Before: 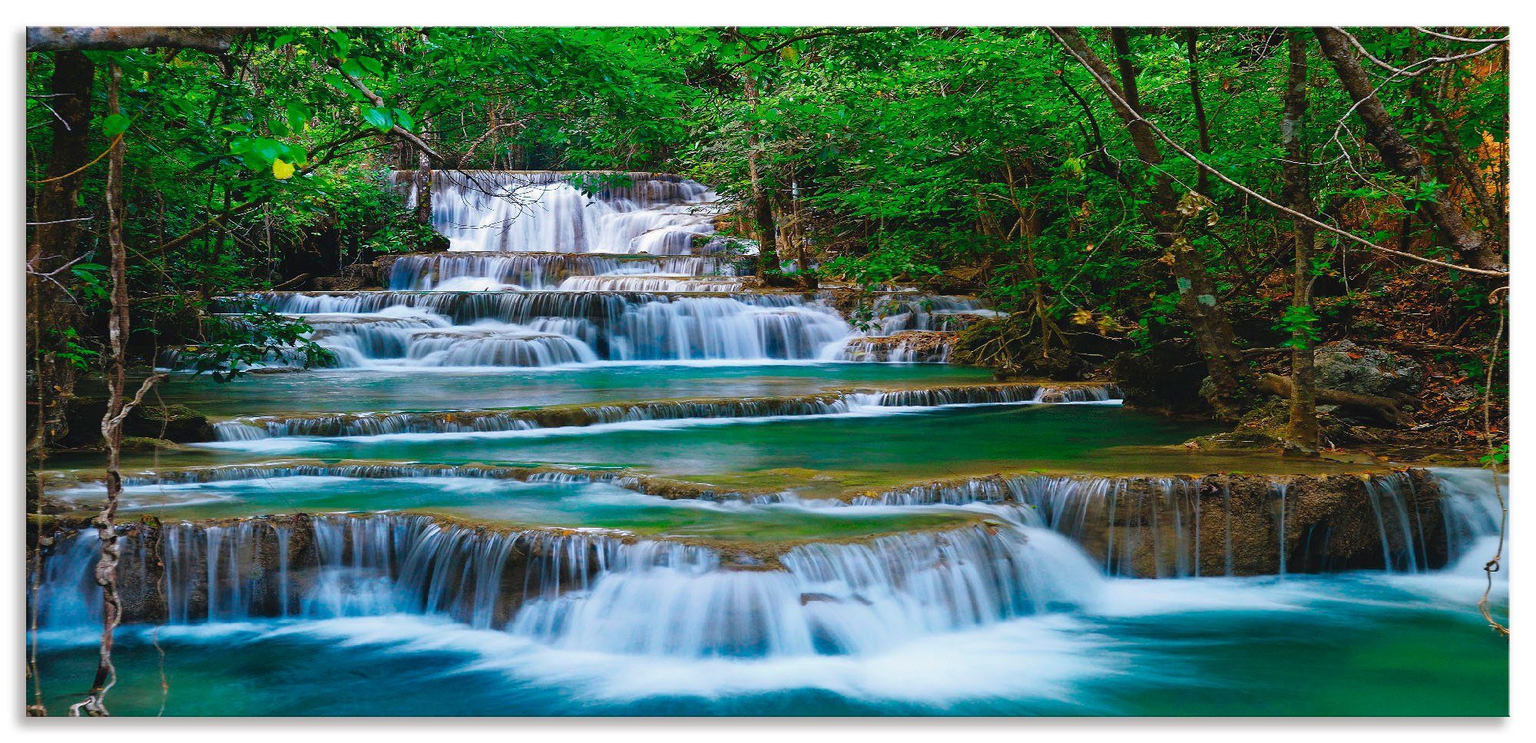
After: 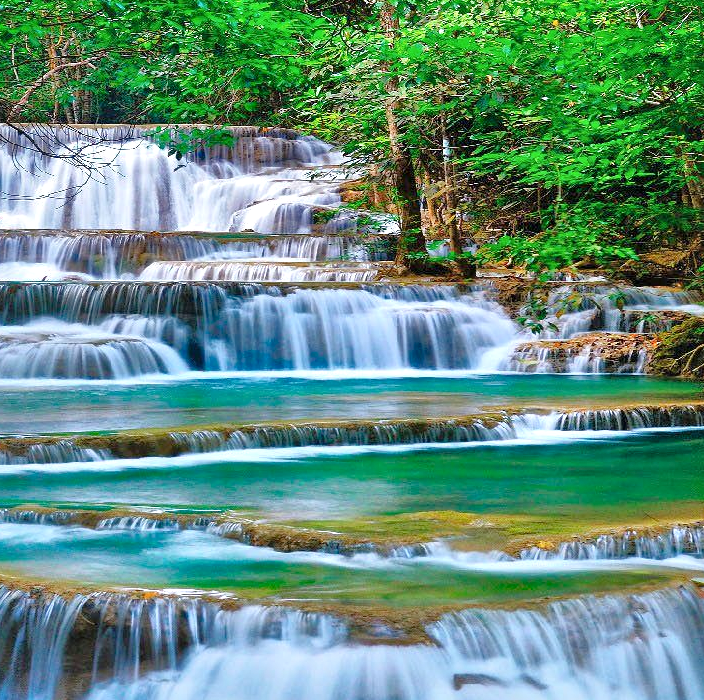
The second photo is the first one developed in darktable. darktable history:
crop and rotate: left 29.476%, top 10.214%, right 35.32%, bottom 17.333%
tone equalizer: -7 EV 0.15 EV, -6 EV 0.6 EV, -5 EV 1.15 EV, -4 EV 1.33 EV, -3 EV 1.15 EV, -2 EV 0.6 EV, -1 EV 0.15 EV, mask exposure compensation -0.5 EV
local contrast: mode bilateral grid, contrast 25, coarseness 60, detail 151%, midtone range 0.2
